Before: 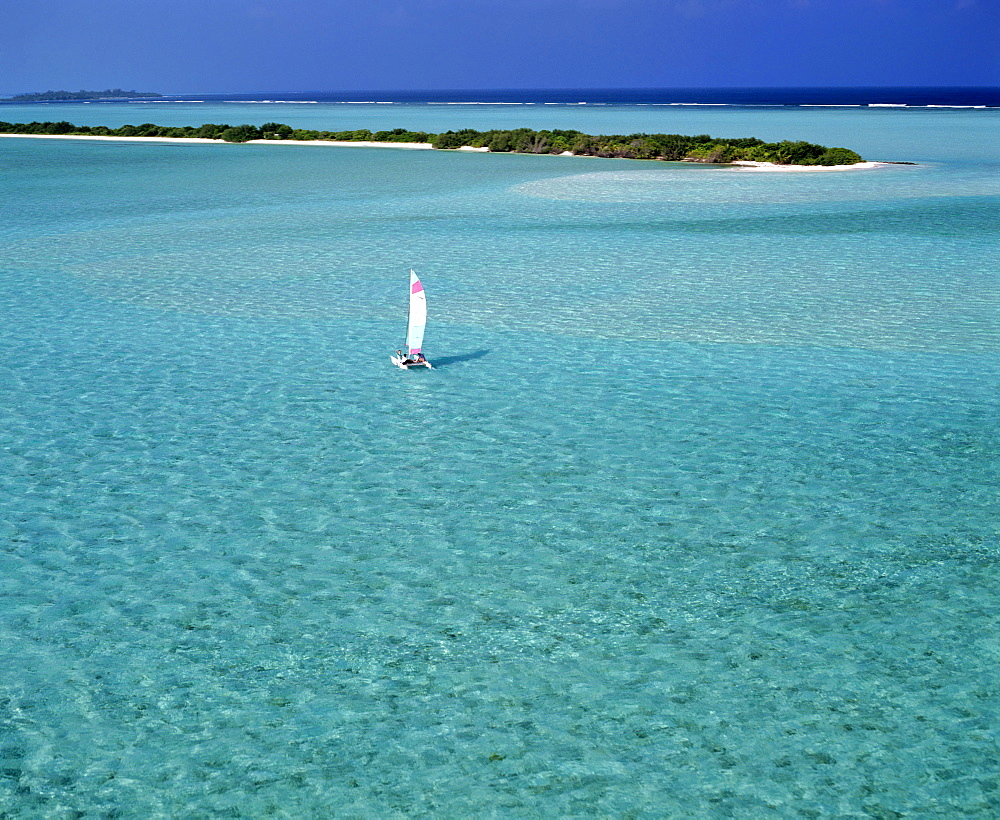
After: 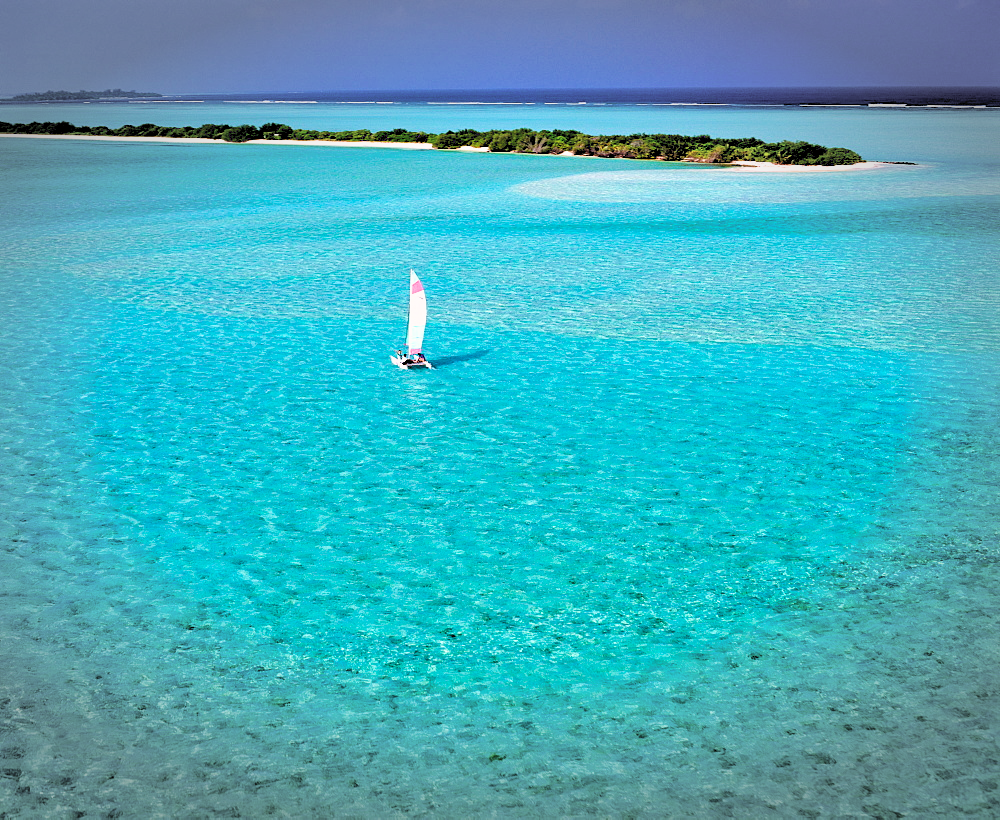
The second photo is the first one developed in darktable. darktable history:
exposure: exposure 0.645 EV, compensate highlight preservation false
contrast equalizer: y [[0.6 ×6], [0.55 ×6], [0 ×6], [0 ×6], [0 ×6]], mix 0.601
contrast brightness saturation: brightness 0.287
shadows and highlights: low approximation 0.01, soften with gaussian
filmic rgb: middle gray luminance 18.29%, black relative exposure -11.18 EV, white relative exposure 3.74 EV, target black luminance 0%, hardness 5.84, latitude 58.07%, contrast 0.964, shadows ↔ highlights balance 49.41%, iterations of high-quality reconstruction 0
vignetting: fall-off start 78.49%, brightness -0.511, saturation -0.512, width/height ratio 1.328, unbound false
tone equalizer: on, module defaults
haze removal: adaptive false
